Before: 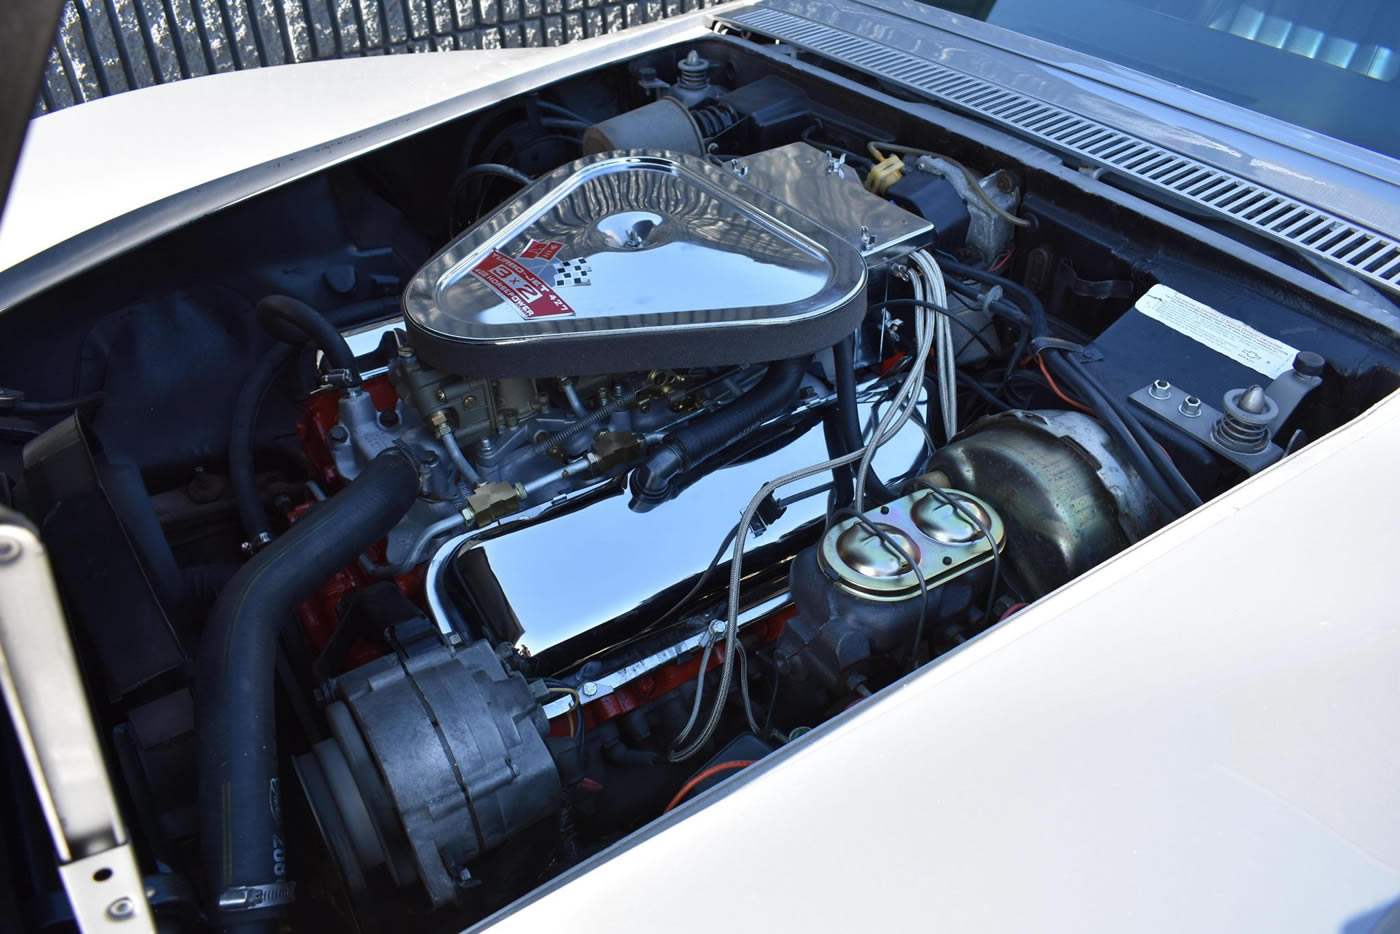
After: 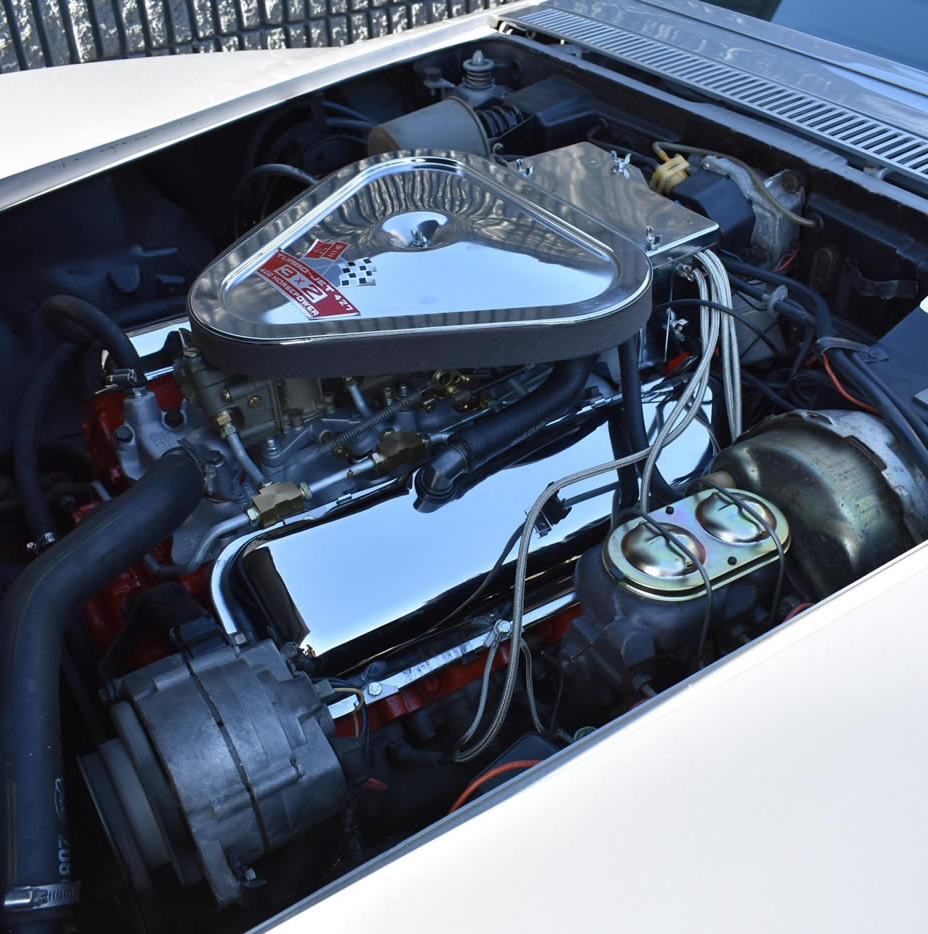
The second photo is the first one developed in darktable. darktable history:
crop: left 15.371%, right 17.782%
